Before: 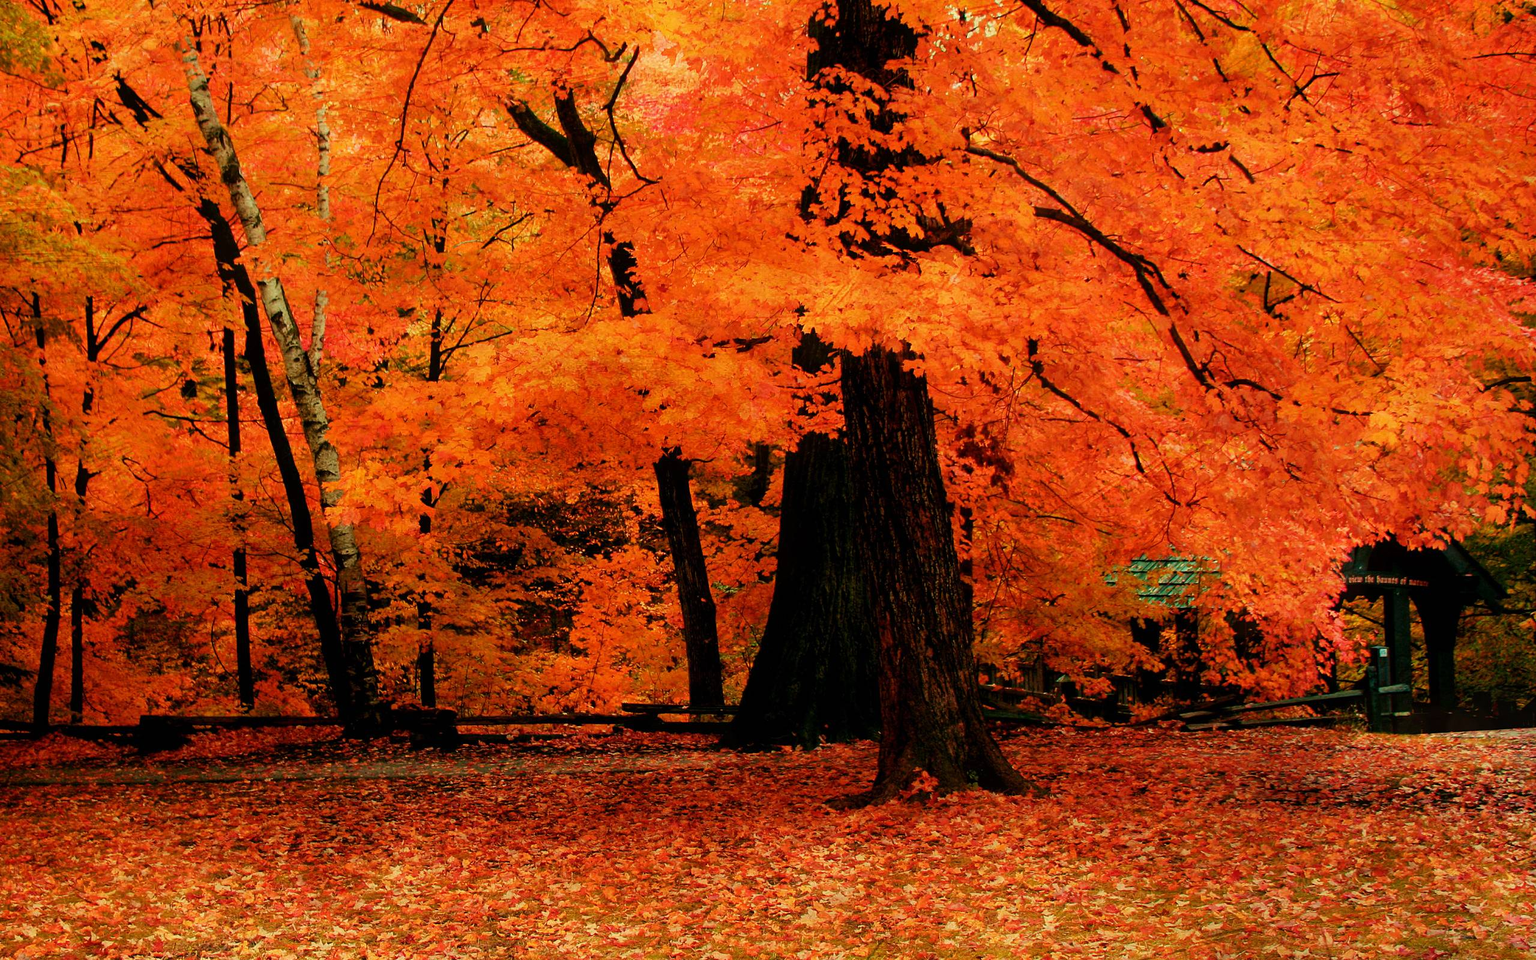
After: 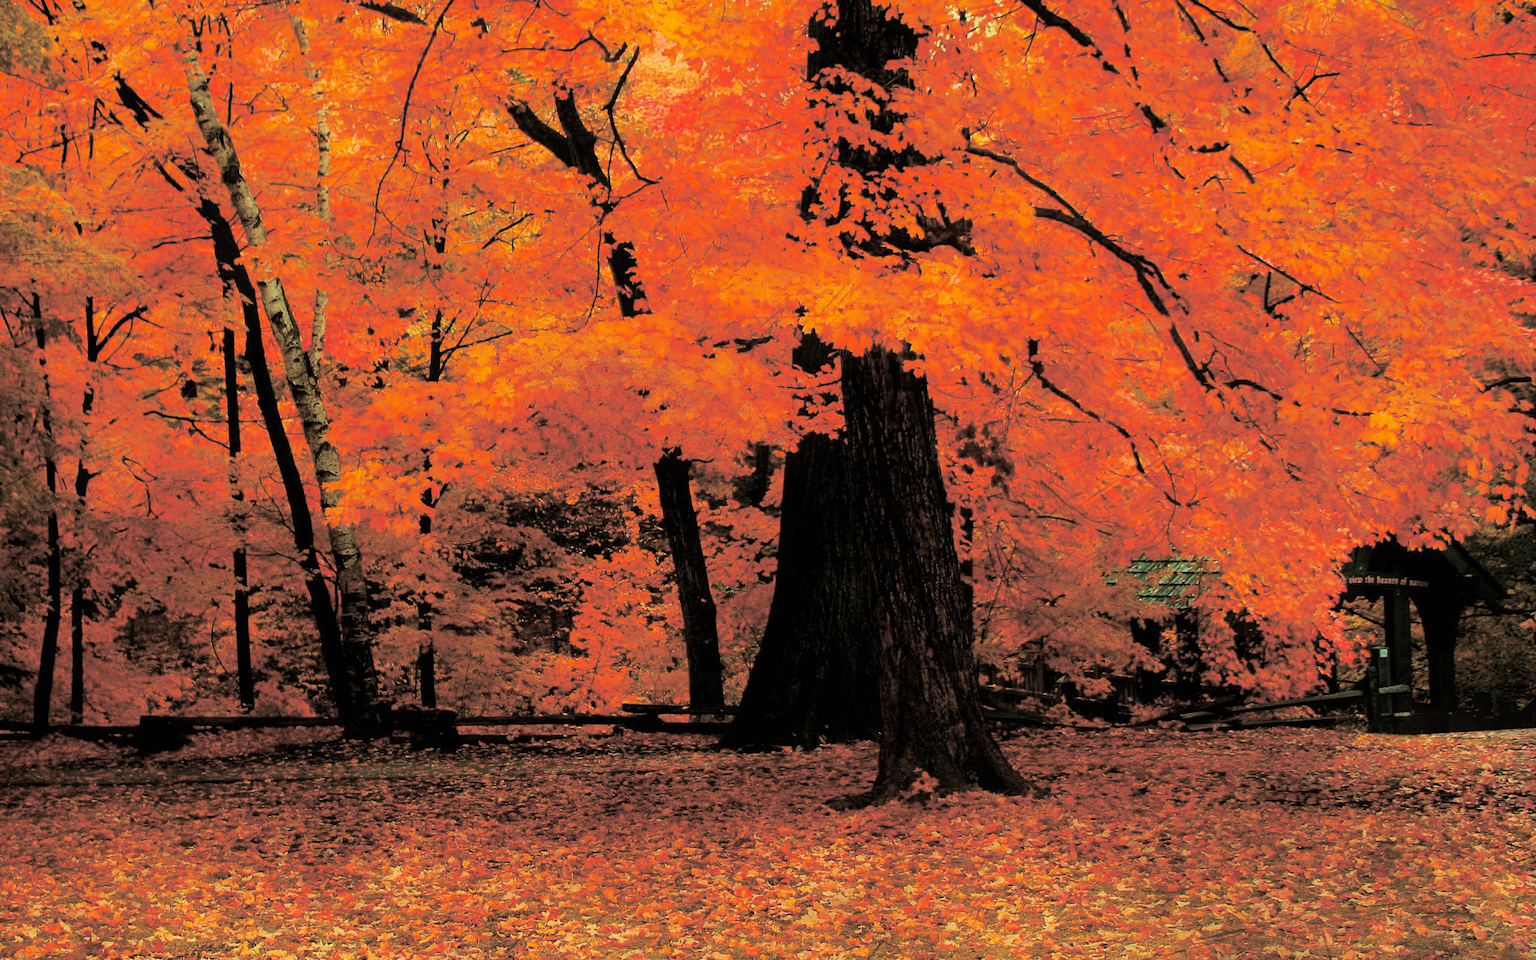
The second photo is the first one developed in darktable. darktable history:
color correction: highlights a* 0.816, highlights b* 2.78, saturation 1.1
split-toning: shadows › hue 46.8°, shadows › saturation 0.17, highlights › hue 316.8°, highlights › saturation 0.27, balance -51.82
